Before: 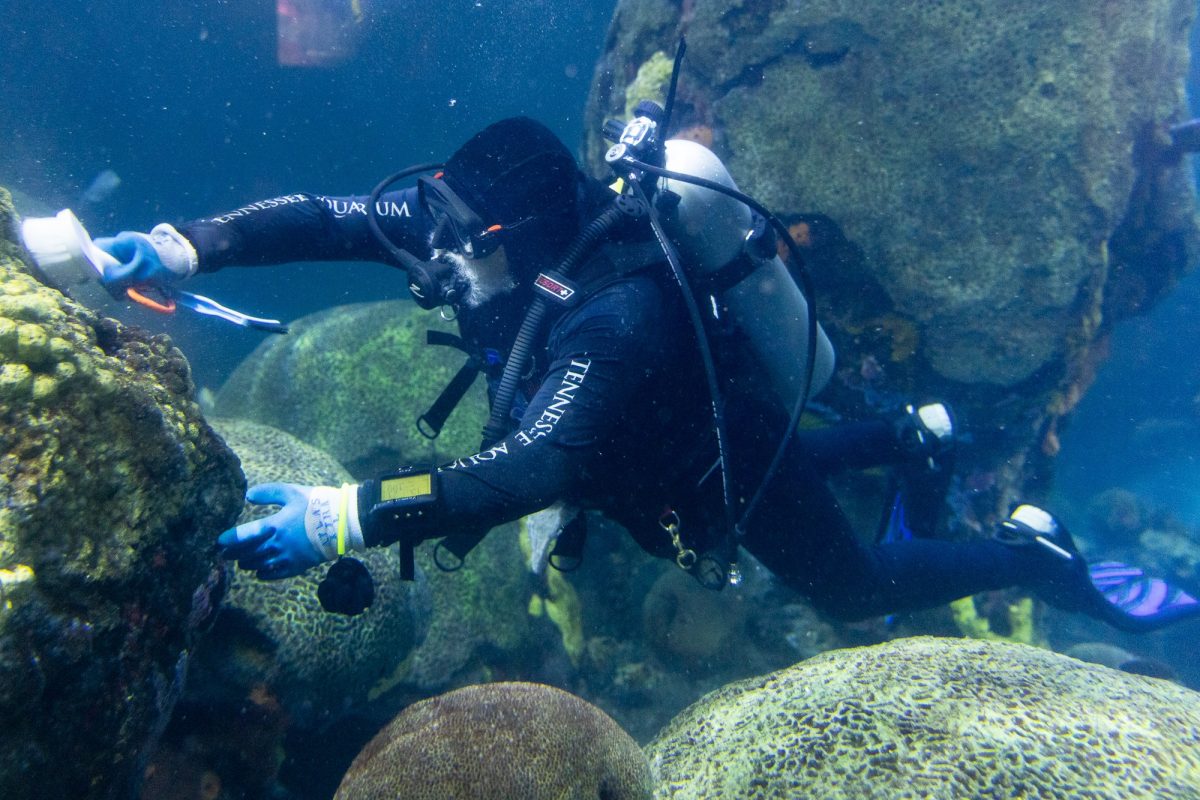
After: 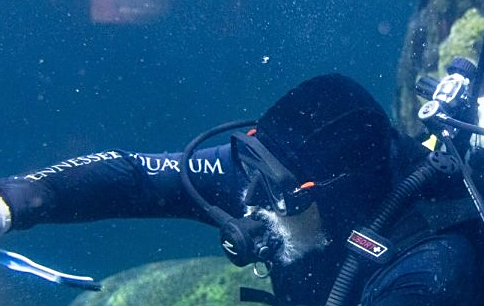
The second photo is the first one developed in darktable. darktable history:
sharpen: on, module defaults
crop: left 15.586%, top 5.423%, right 43.999%, bottom 56.041%
